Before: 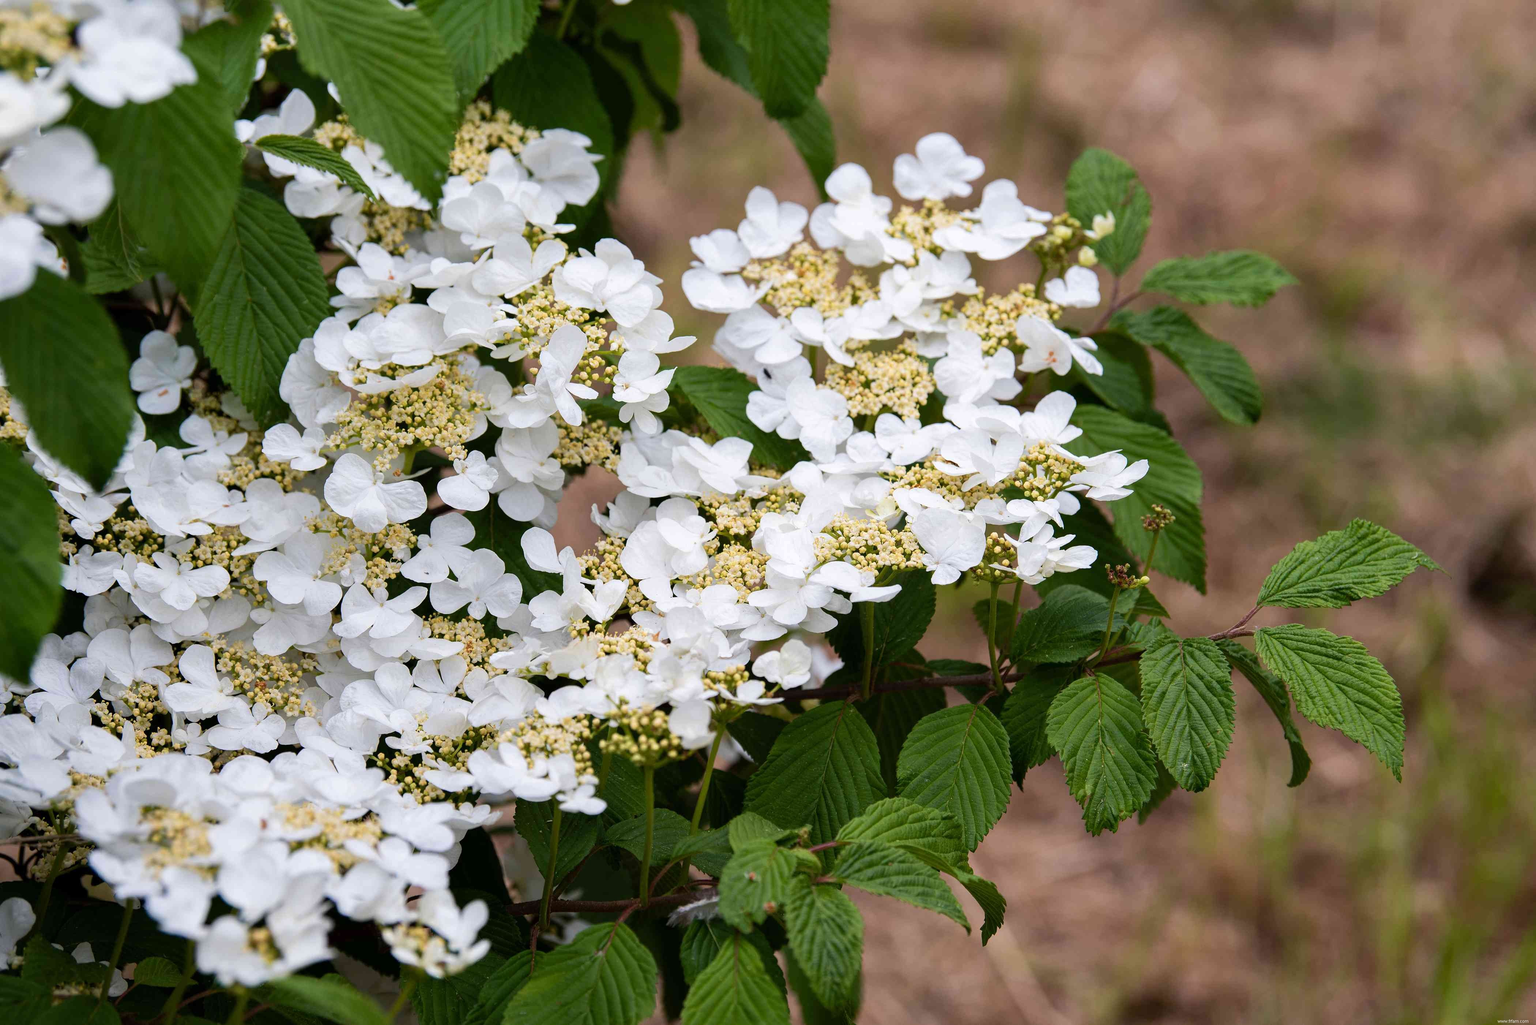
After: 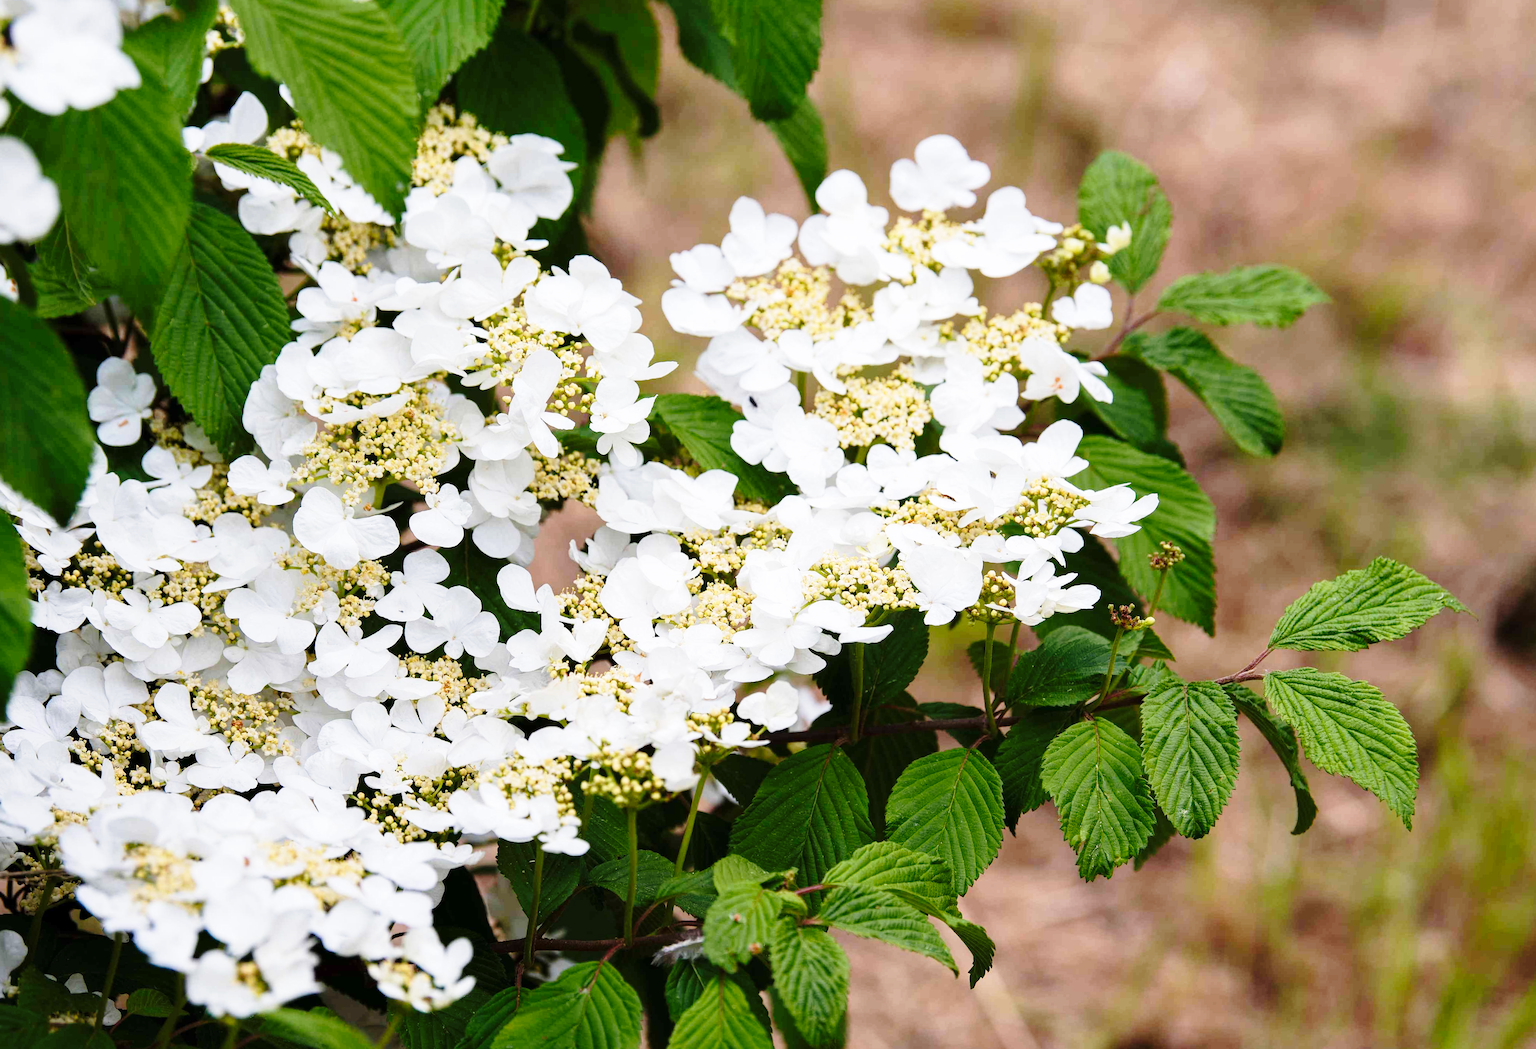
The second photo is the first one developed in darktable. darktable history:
rotate and perspective: rotation 0.074°, lens shift (vertical) 0.096, lens shift (horizontal) -0.041, crop left 0.043, crop right 0.952, crop top 0.024, crop bottom 0.979
base curve: curves: ch0 [(0, 0) (0.028, 0.03) (0.121, 0.232) (0.46, 0.748) (0.859, 0.968) (1, 1)], preserve colors none
